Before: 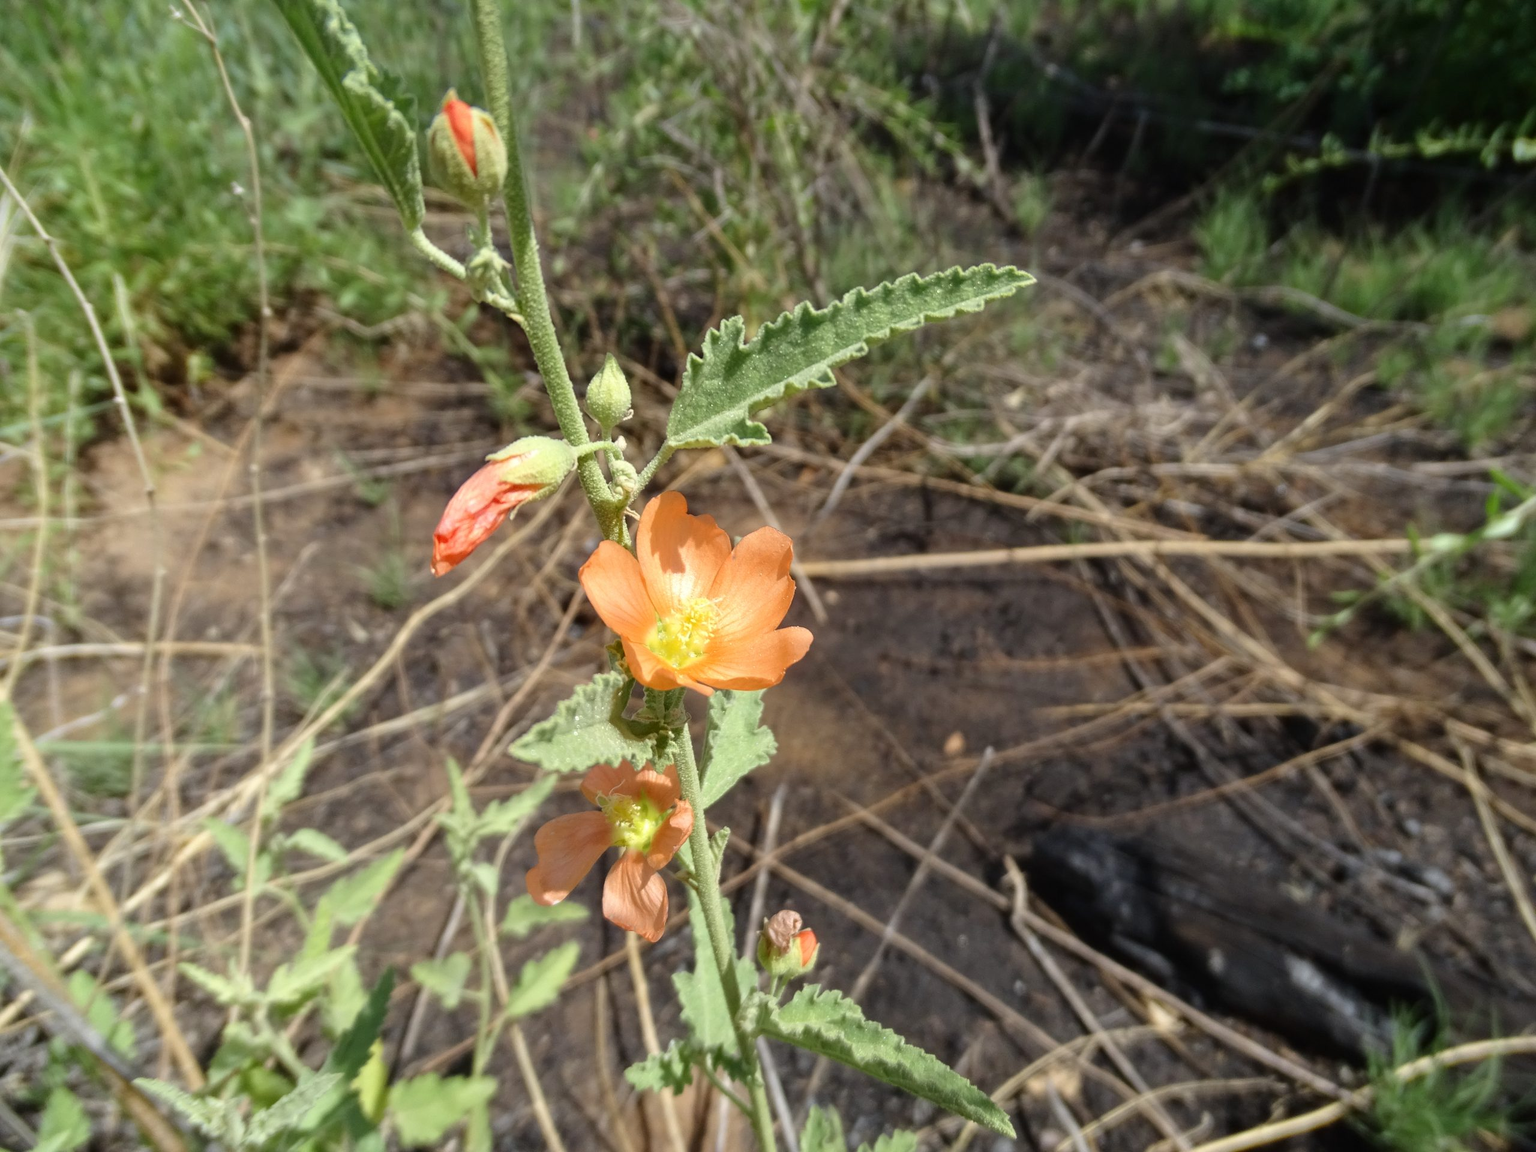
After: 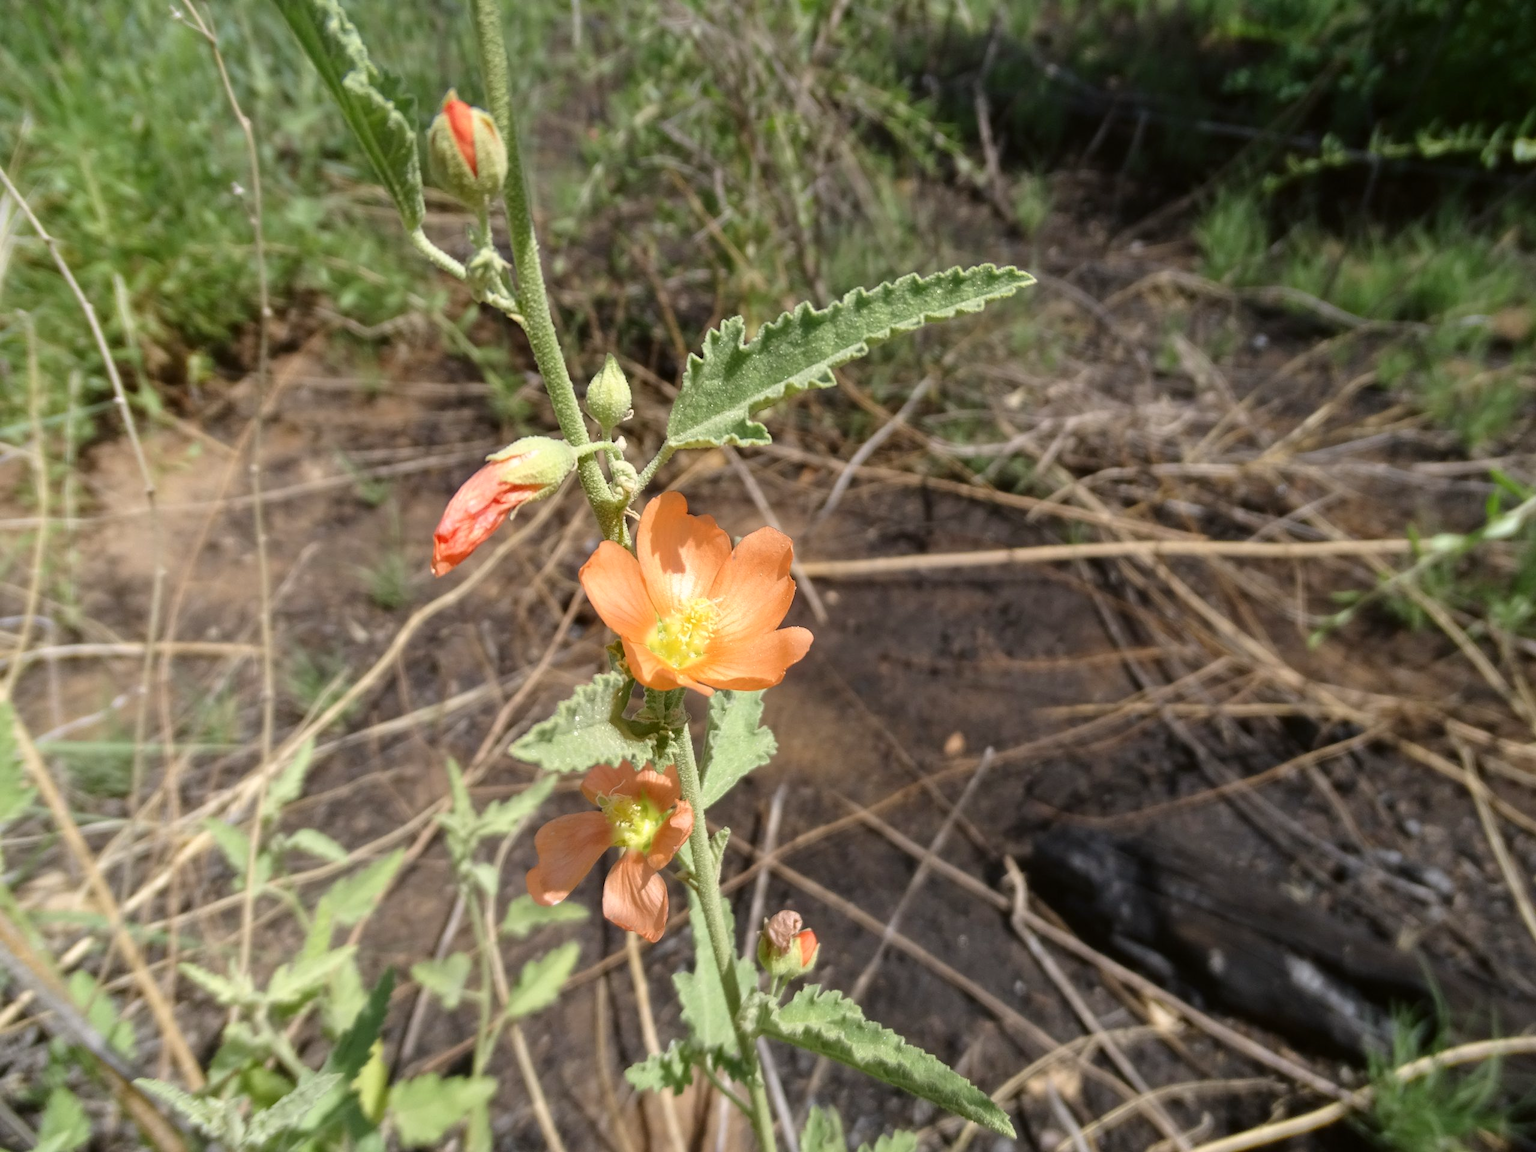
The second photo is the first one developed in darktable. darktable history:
color correction: highlights a* 3.14, highlights b* -1.04, shadows a* -0.112, shadows b* 2.49, saturation 0.982
